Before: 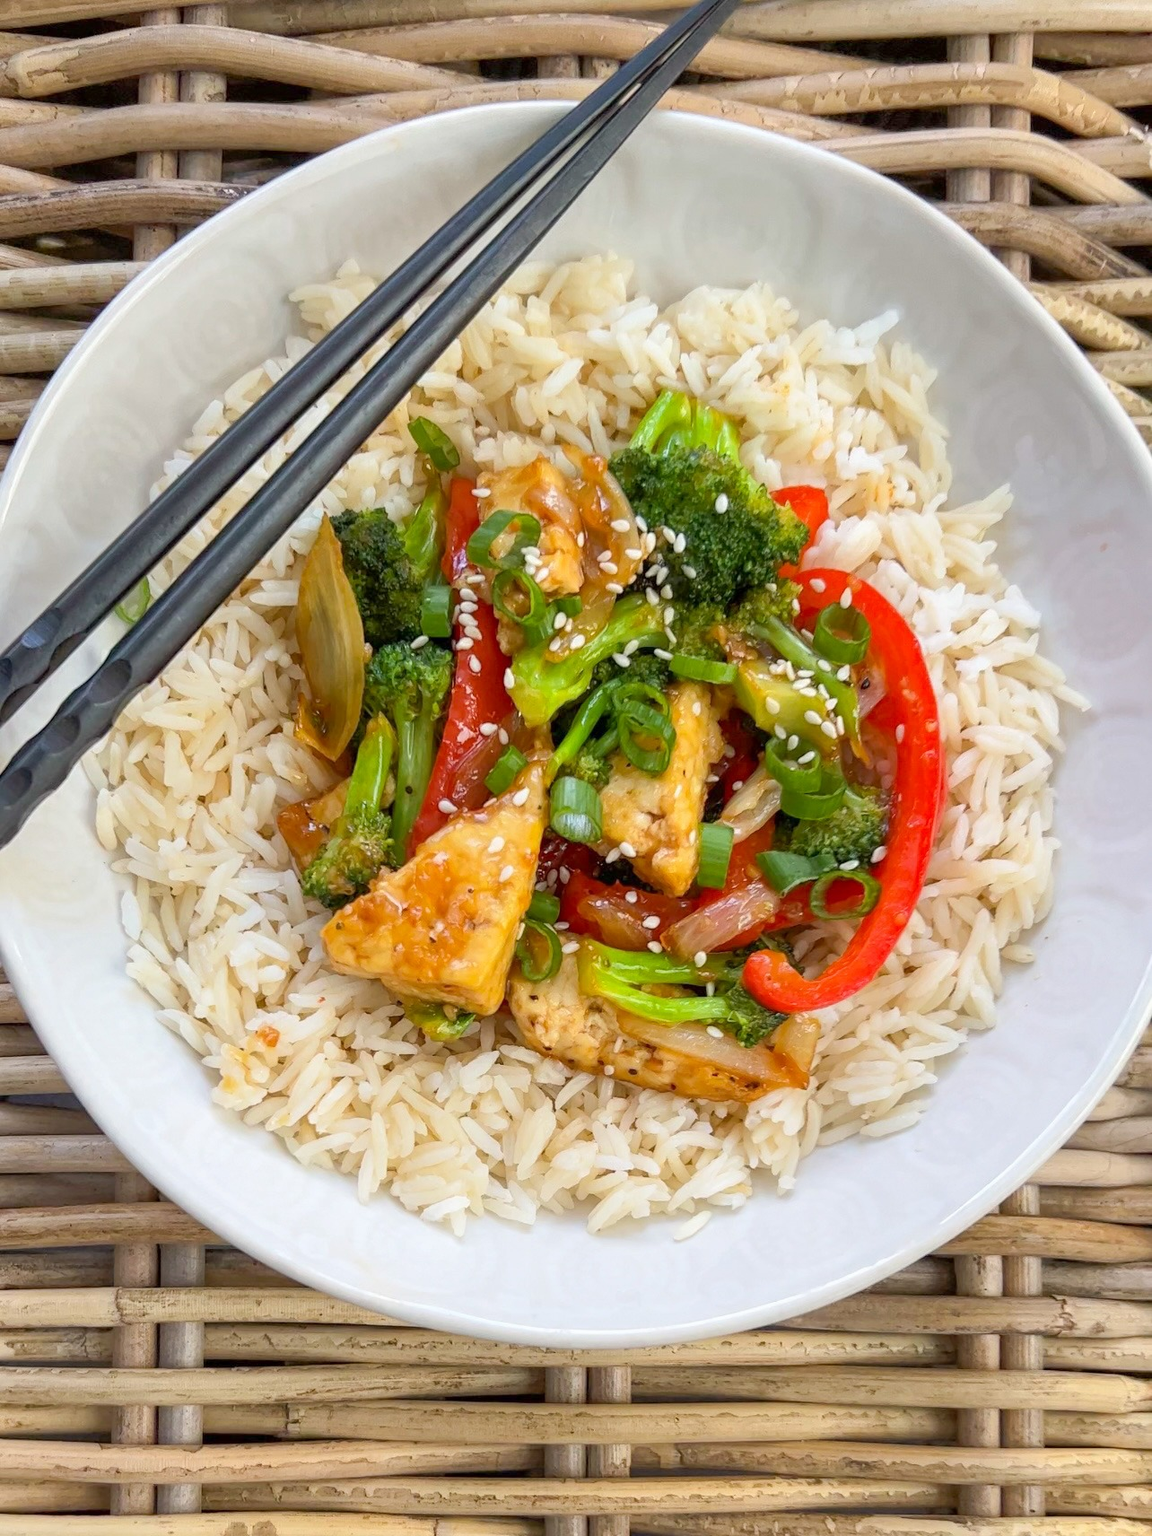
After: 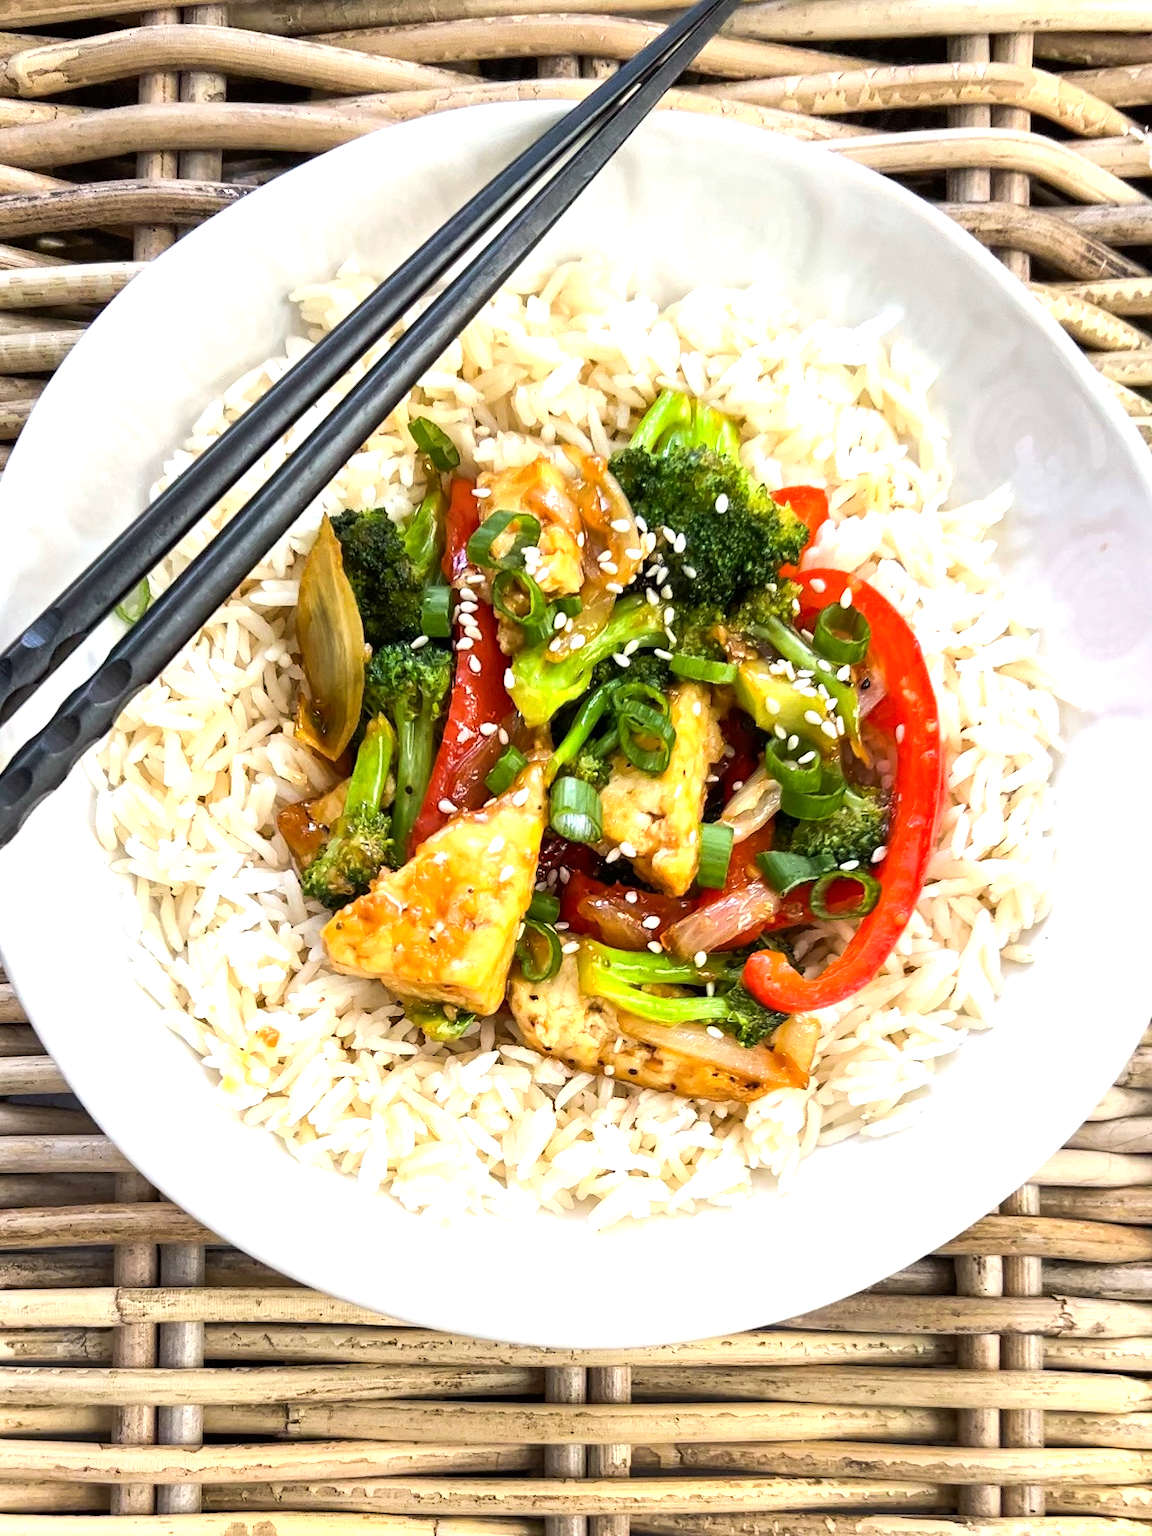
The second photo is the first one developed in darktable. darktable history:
tone equalizer: -8 EV -1.06 EV, -7 EV -1.02 EV, -6 EV -0.839 EV, -5 EV -0.603 EV, -3 EV 0.565 EV, -2 EV 0.863 EV, -1 EV 0.991 EV, +0 EV 1.06 EV, edges refinement/feathering 500, mask exposure compensation -1.57 EV, preserve details no
